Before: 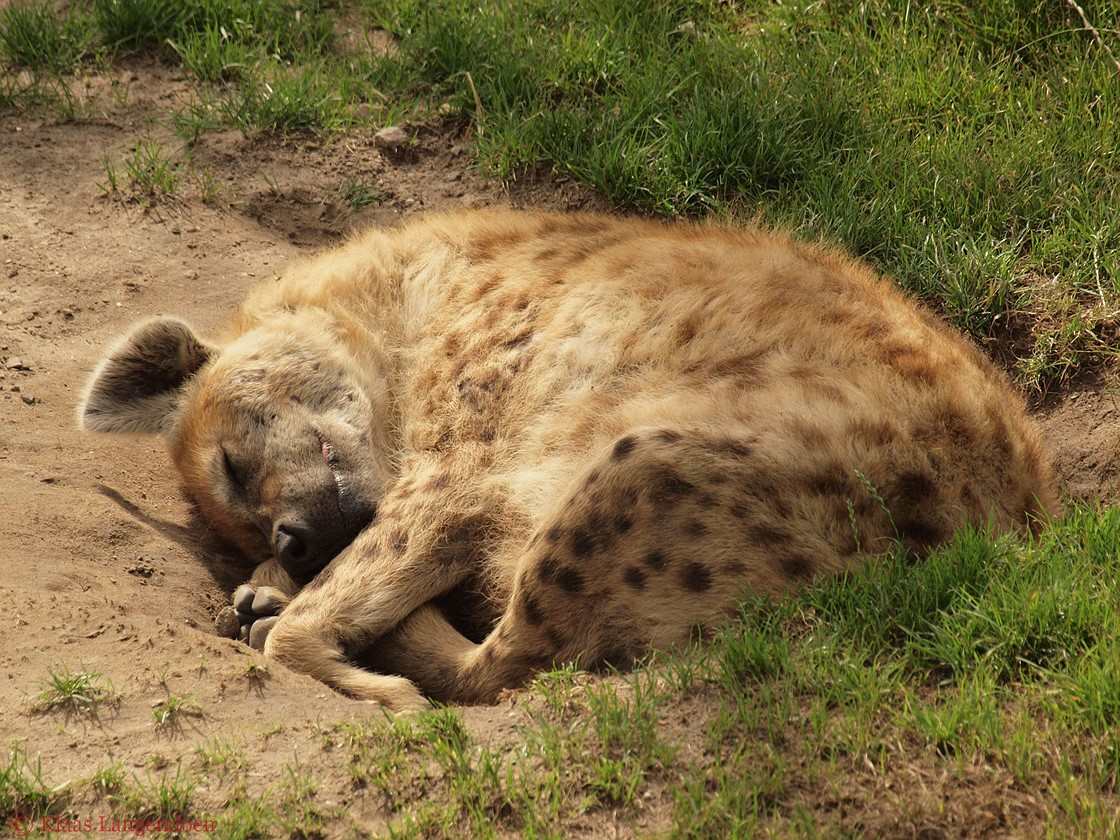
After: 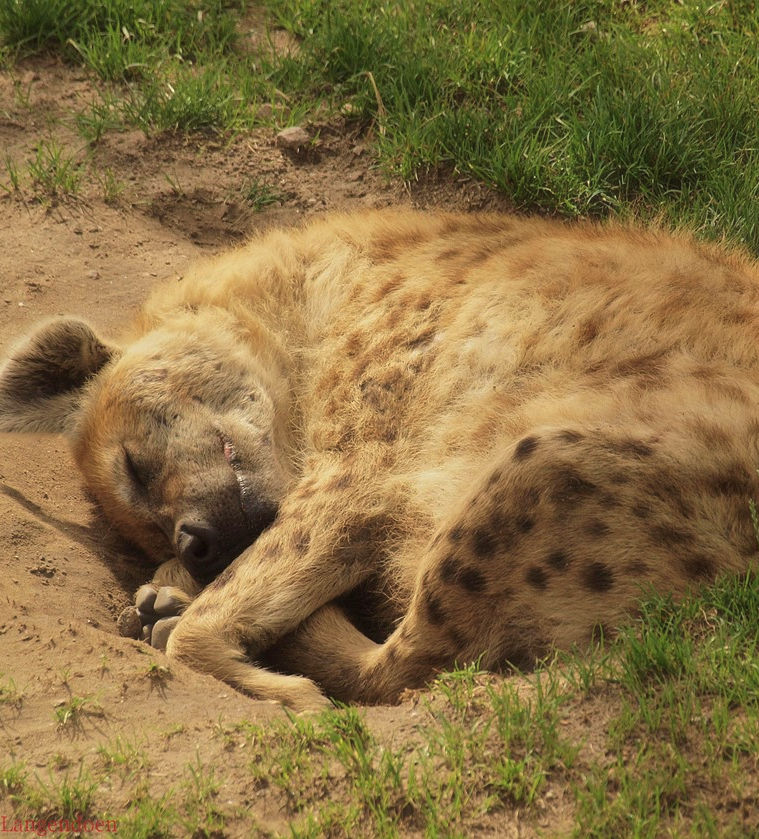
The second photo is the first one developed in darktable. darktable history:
haze removal: strength -0.054, compatibility mode true, adaptive false
crop and rotate: left 8.784%, right 23.43%
shadows and highlights: shadows 39.52, highlights -59.9
velvia: on, module defaults
